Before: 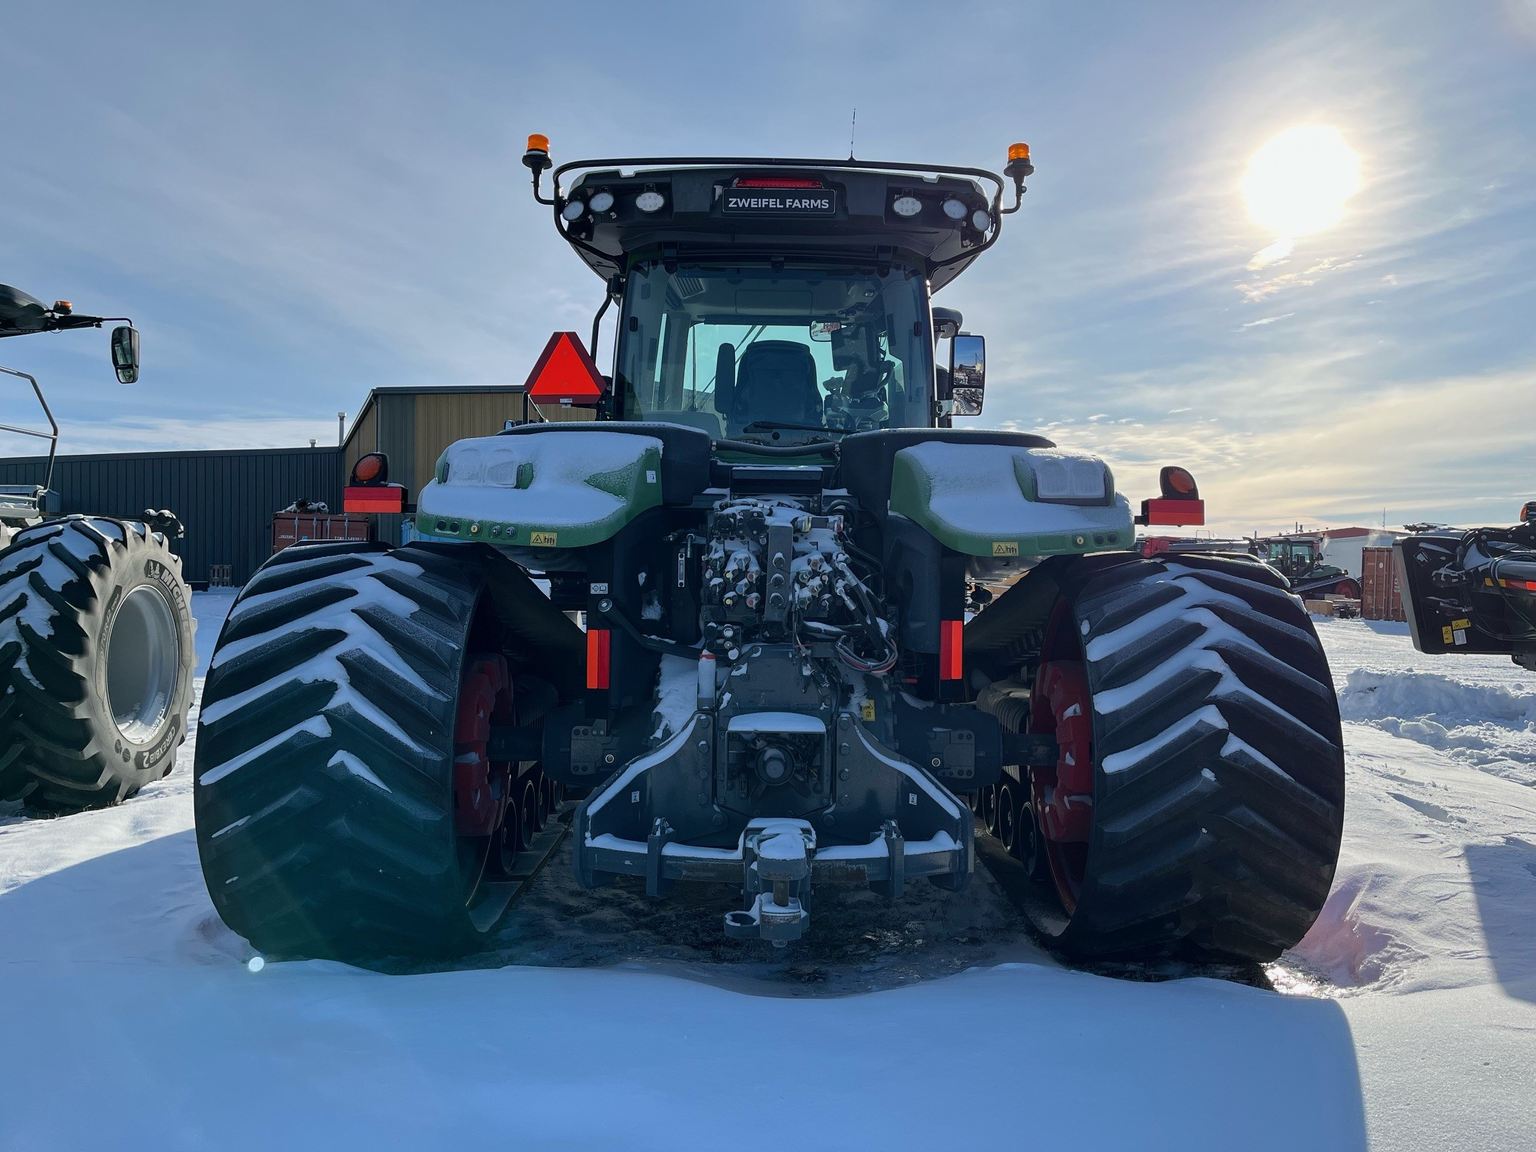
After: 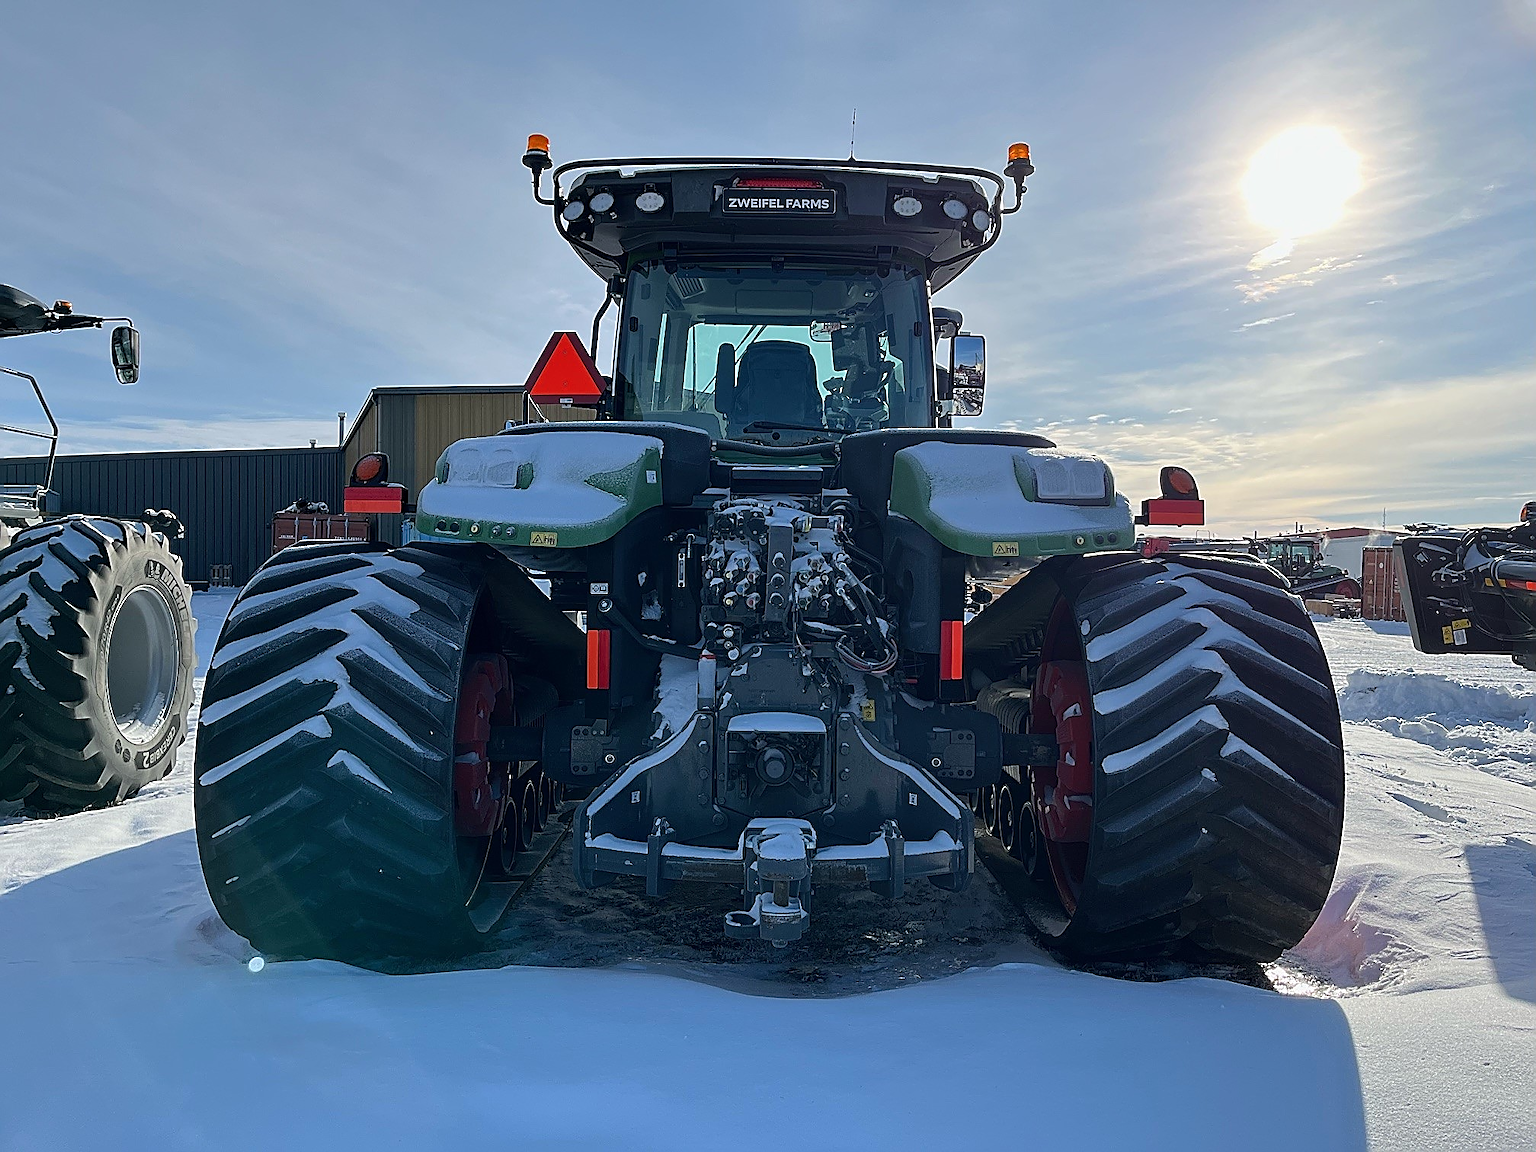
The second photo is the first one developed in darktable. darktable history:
sharpen: radius 1.694, amount 1.294
